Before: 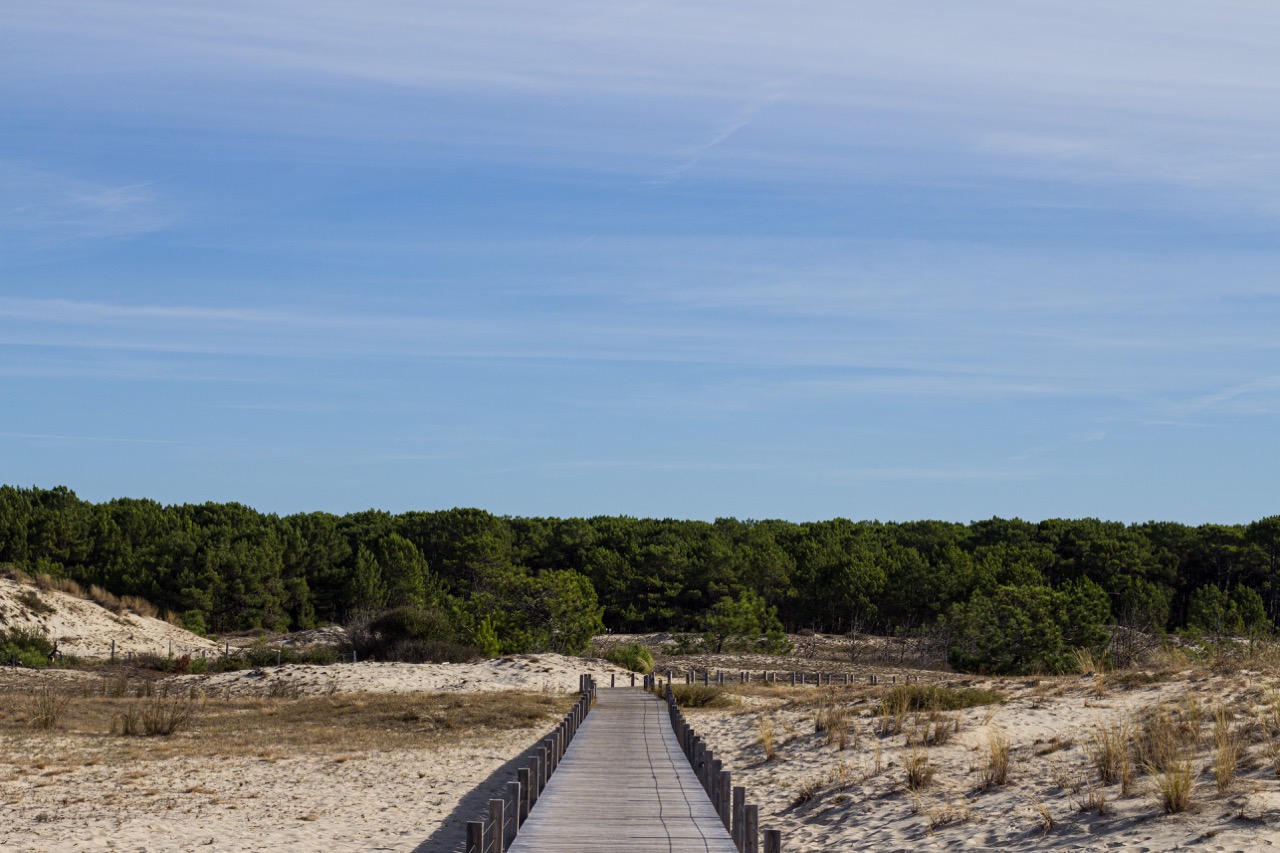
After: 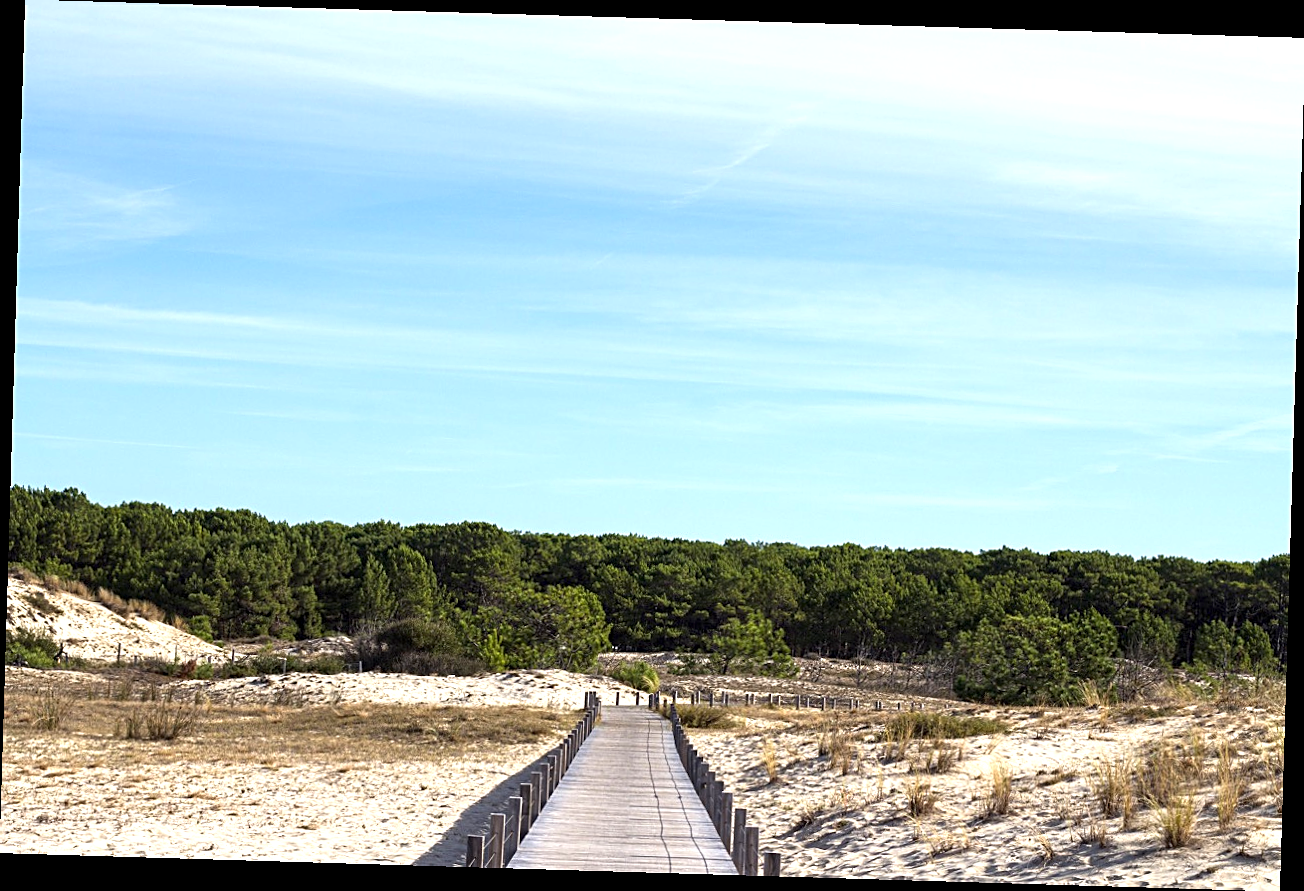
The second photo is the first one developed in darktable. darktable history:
rotate and perspective: rotation 1.72°, automatic cropping off
exposure: exposure 1.16 EV, compensate exposure bias true, compensate highlight preservation false
sharpen: on, module defaults
